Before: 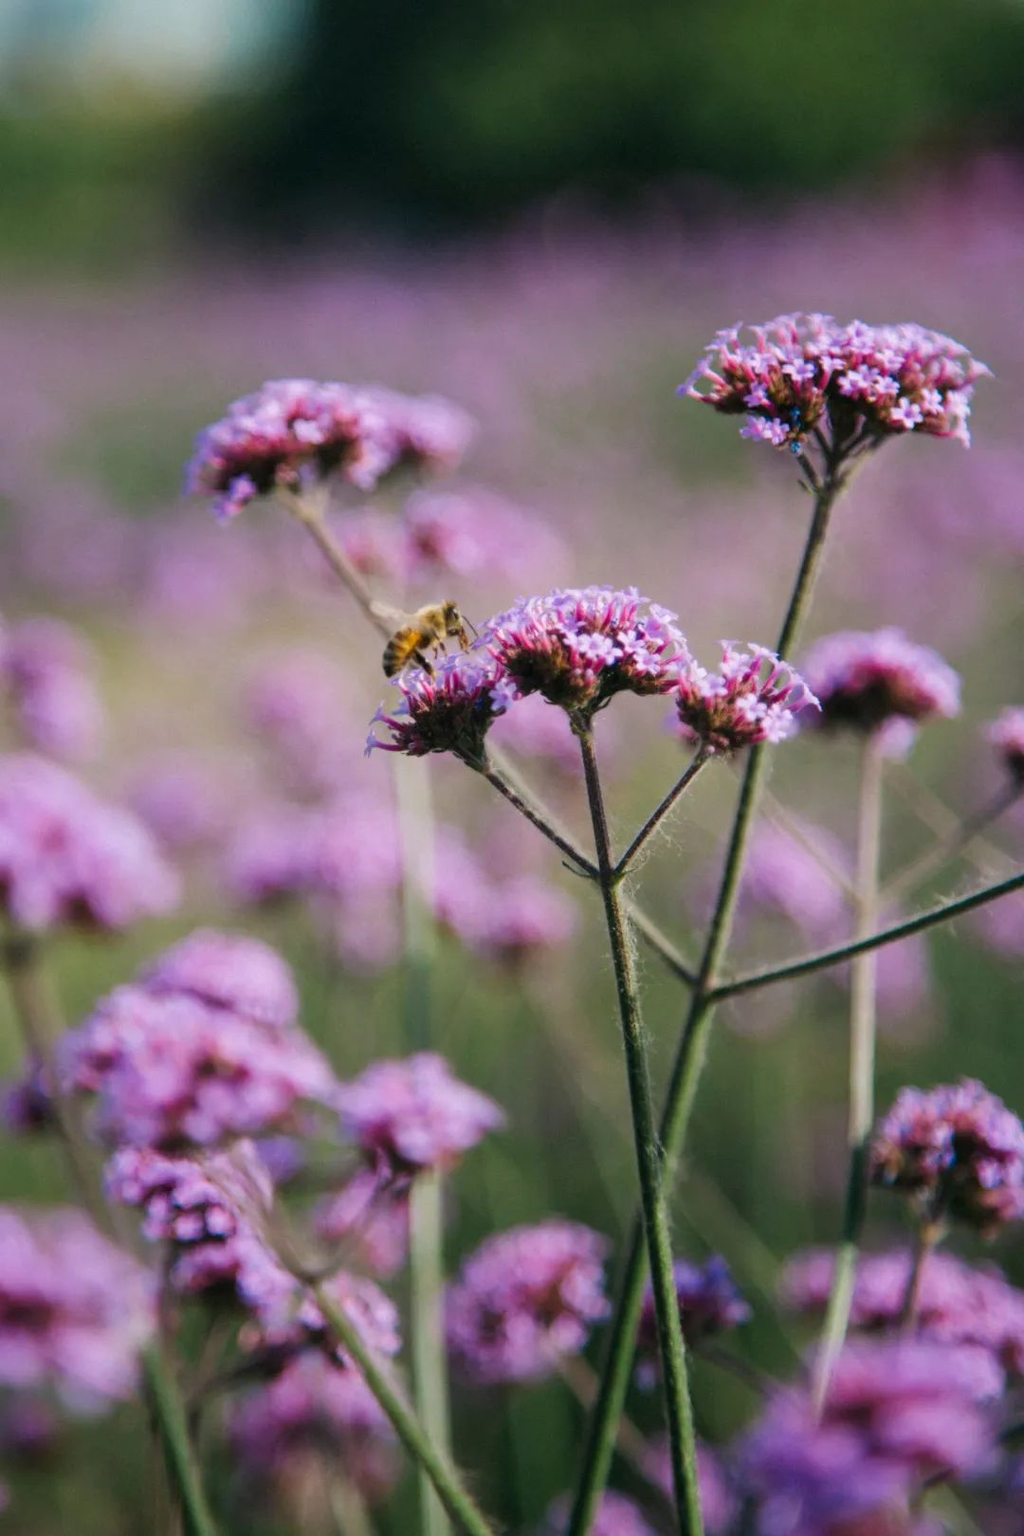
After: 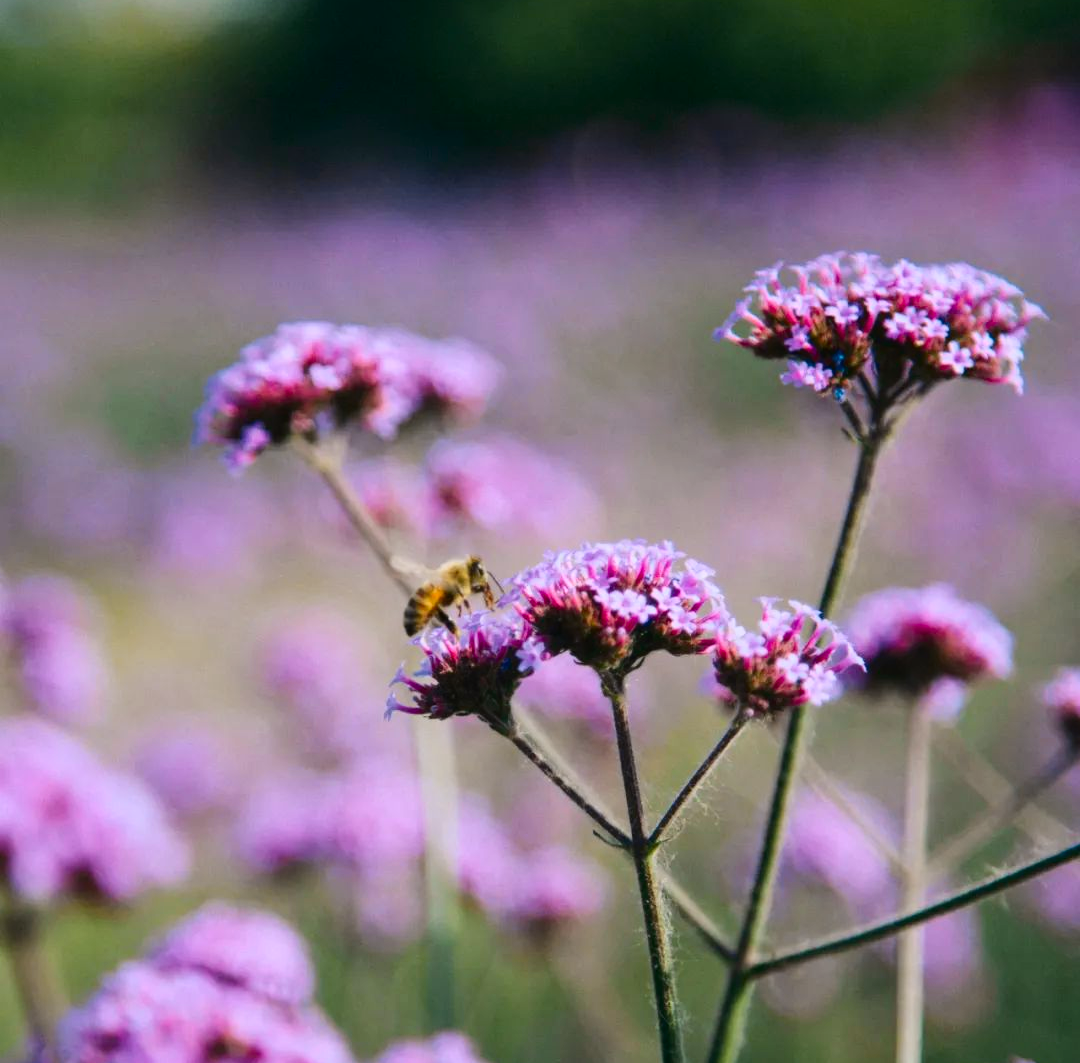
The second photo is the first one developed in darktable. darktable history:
crop and rotate: top 4.848%, bottom 29.503%
tone curve: curves: ch0 [(0, 0.011) (0.139, 0.106) (0.295, 0.271) (0.499, 0.523) (0.739, 0.782) (0.857, 0.879) (1, 0.967)]; ch1 [(0, 0) (0.272, 0.249) (0.388, 0.385) (0.469, 0.456) (0.495, 0.497) (0.524, 0.518) (0.602, 0.623) (0.725, 0.779) (1, 1)]; ch2 [(0, 0) (0.125, 0.089) (0.353, 0.329) (0.443, 0.408) (0.502, 0.499) (0.548, 0.549) (0.608, 0.635) (1, 1)], color space Lab, independent channels, preserve colors none
